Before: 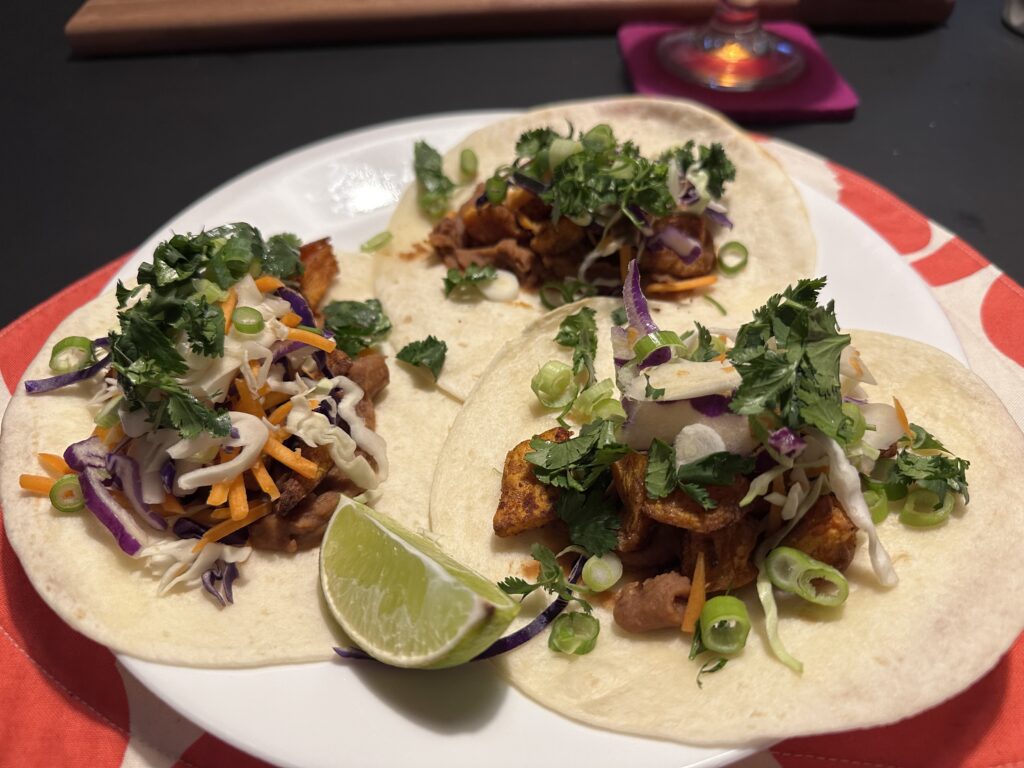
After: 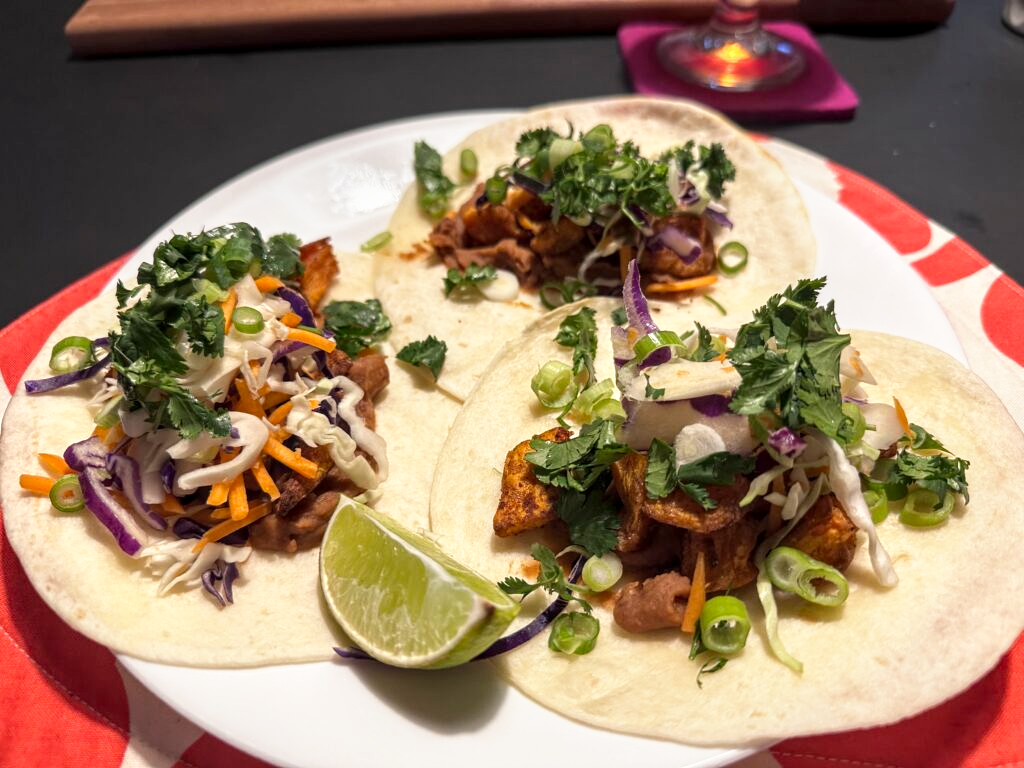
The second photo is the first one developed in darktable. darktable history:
base curve: curves: ch0 [(0, 0) (0.688, 0.865) (1, 1)], preserve colors none
local contrast: detail 130%
